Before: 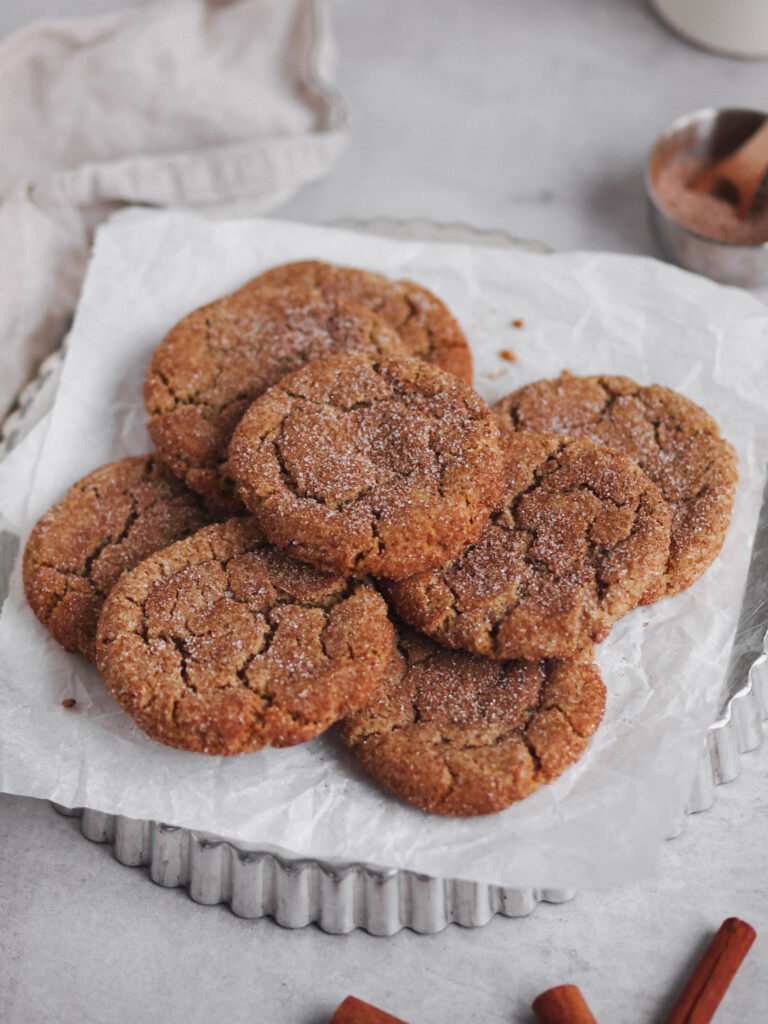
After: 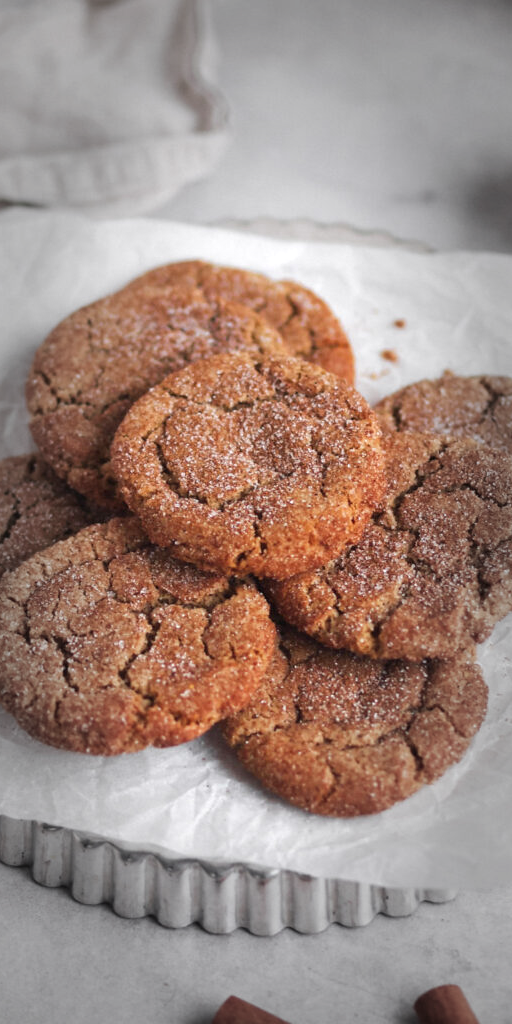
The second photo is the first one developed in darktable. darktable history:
exposure: black level correction 0.001, exposure 0.5 EV, compensate exposure bias true, compensate highlight preservation false
crop and rotate: left 15.446%, right 17.836%
vignetting: fall-off start 48.41%, automatic ratio true, width/height ratio 1.29, unbound false
